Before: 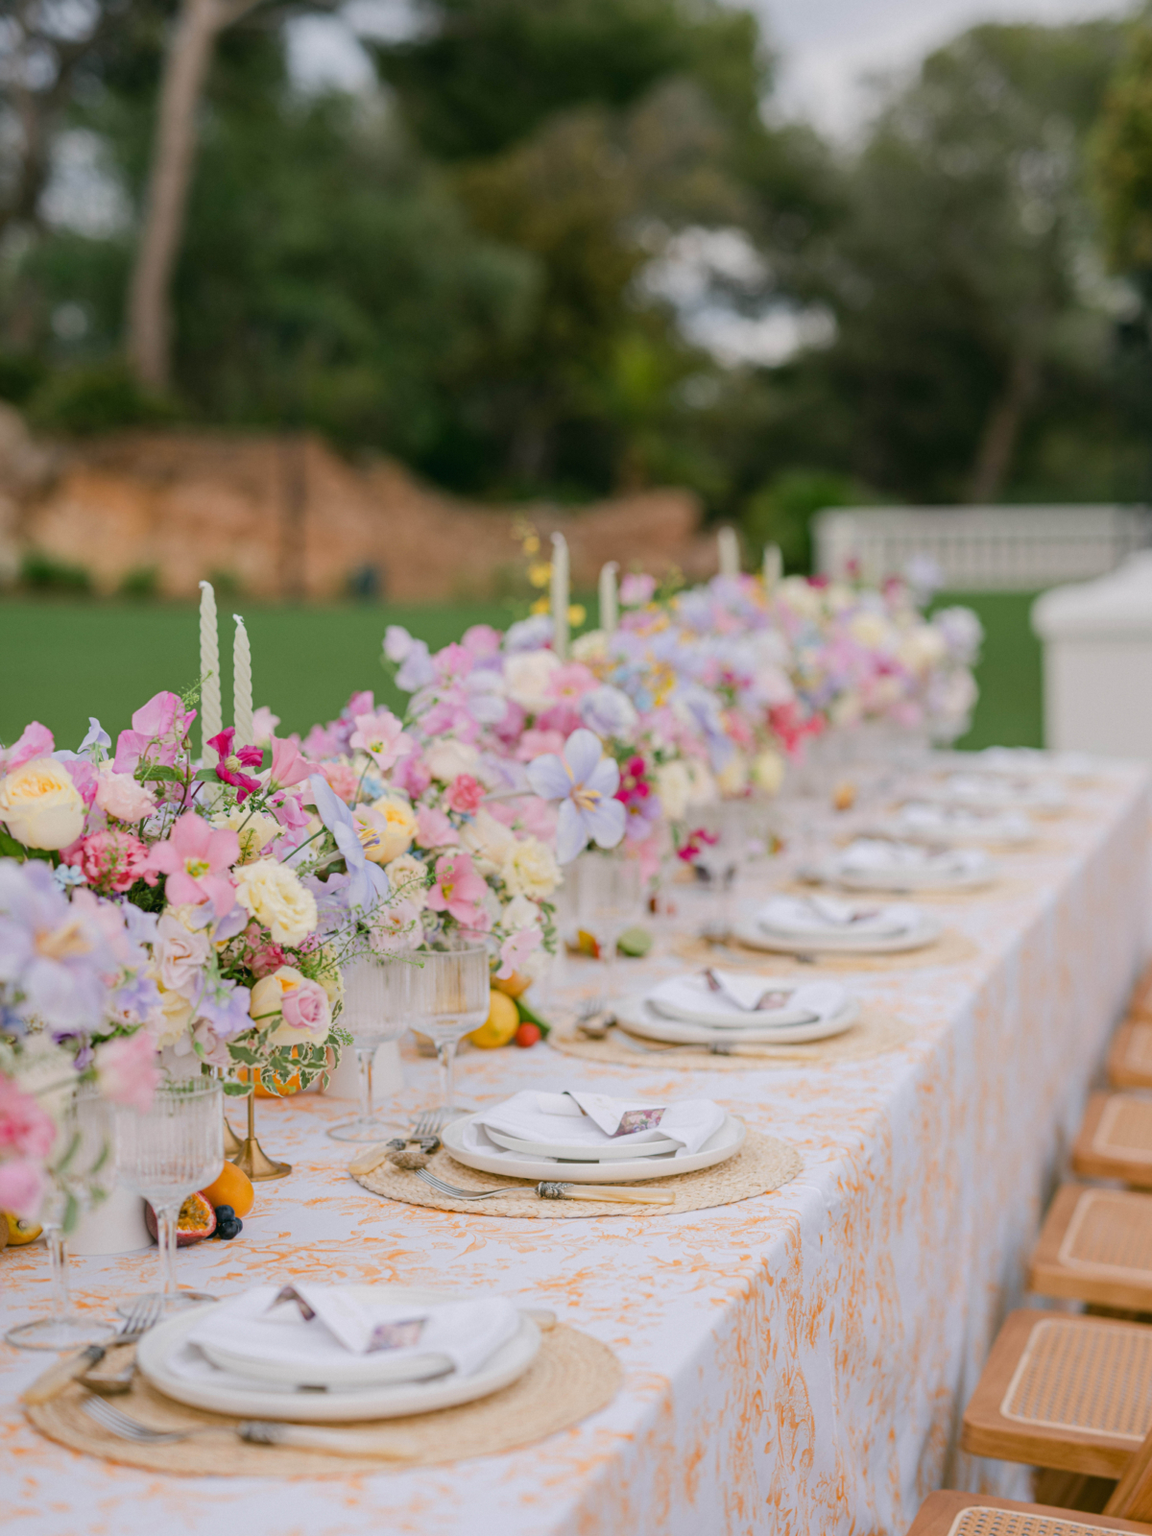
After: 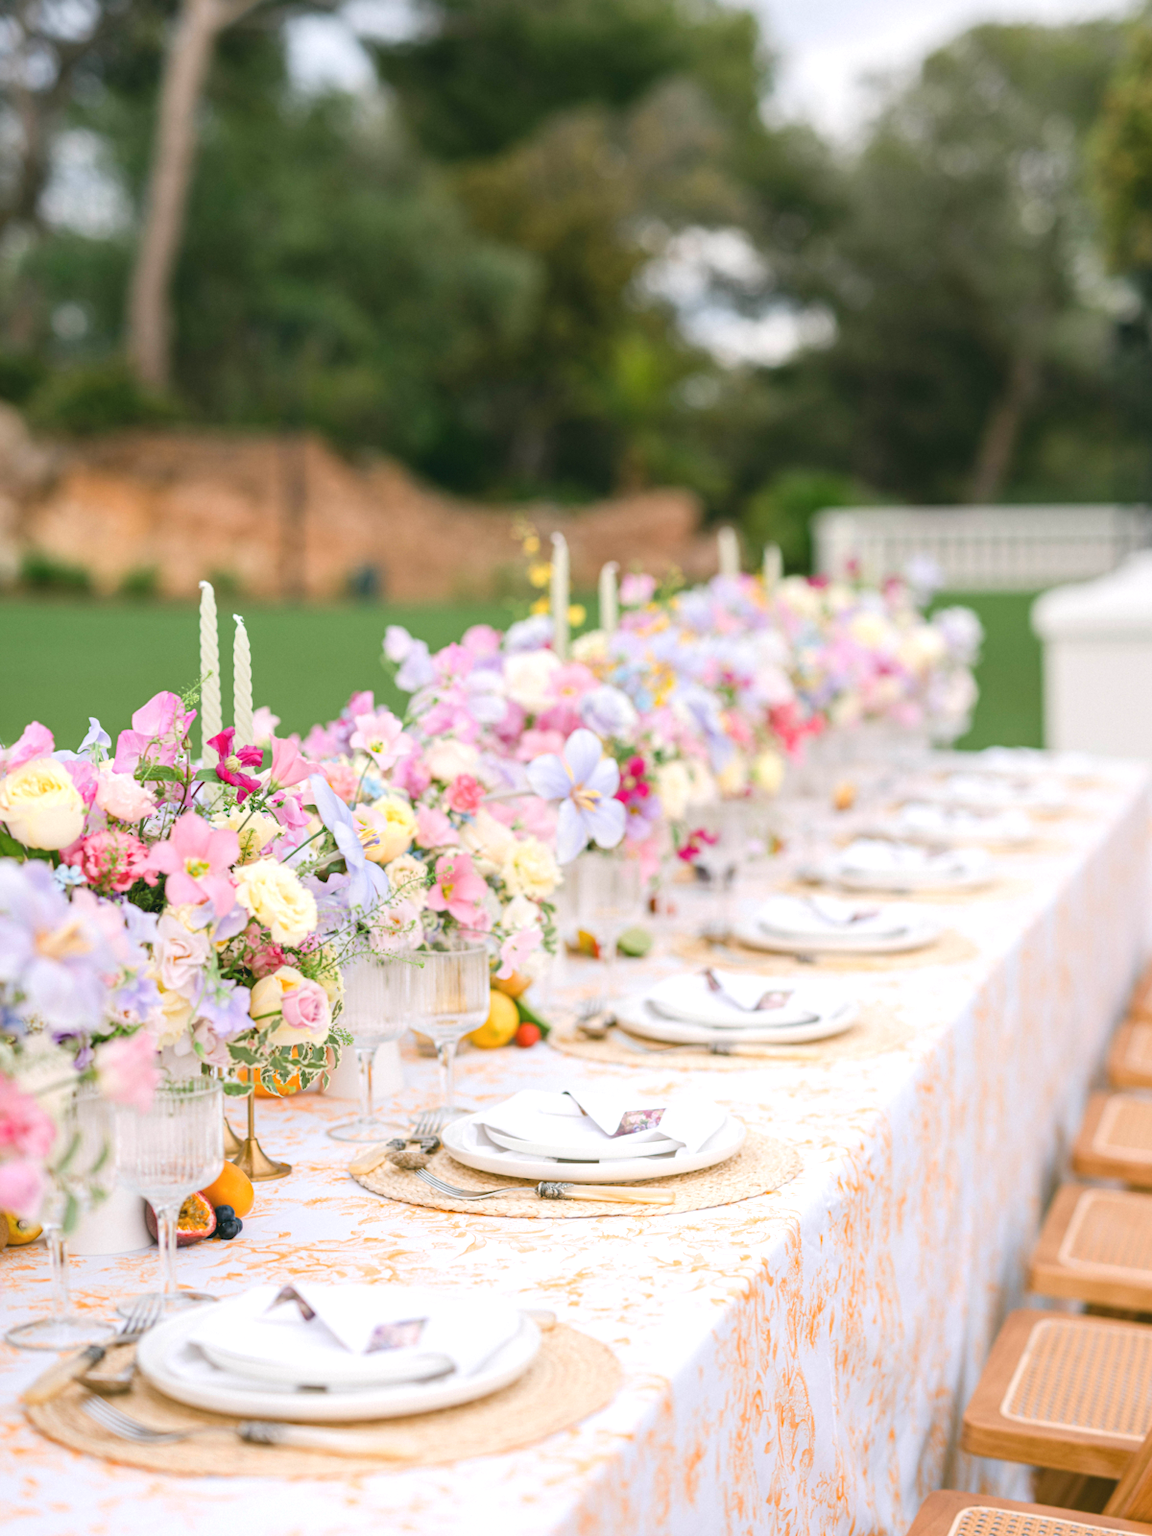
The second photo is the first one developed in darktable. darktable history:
exposure: black level correction -0.002, exposure 0.711 EV, compensate highlight preservation false
